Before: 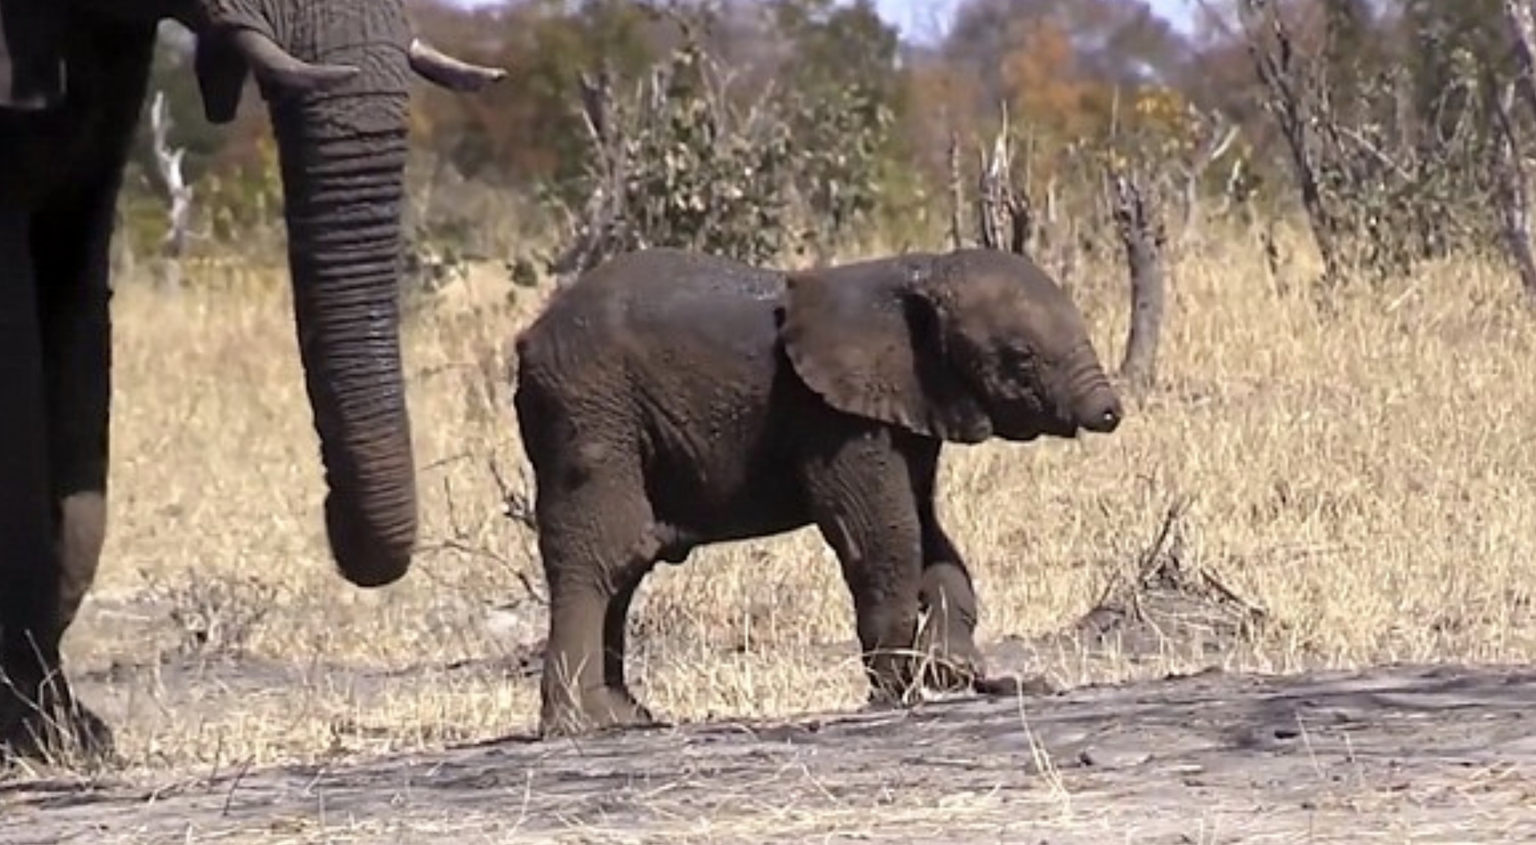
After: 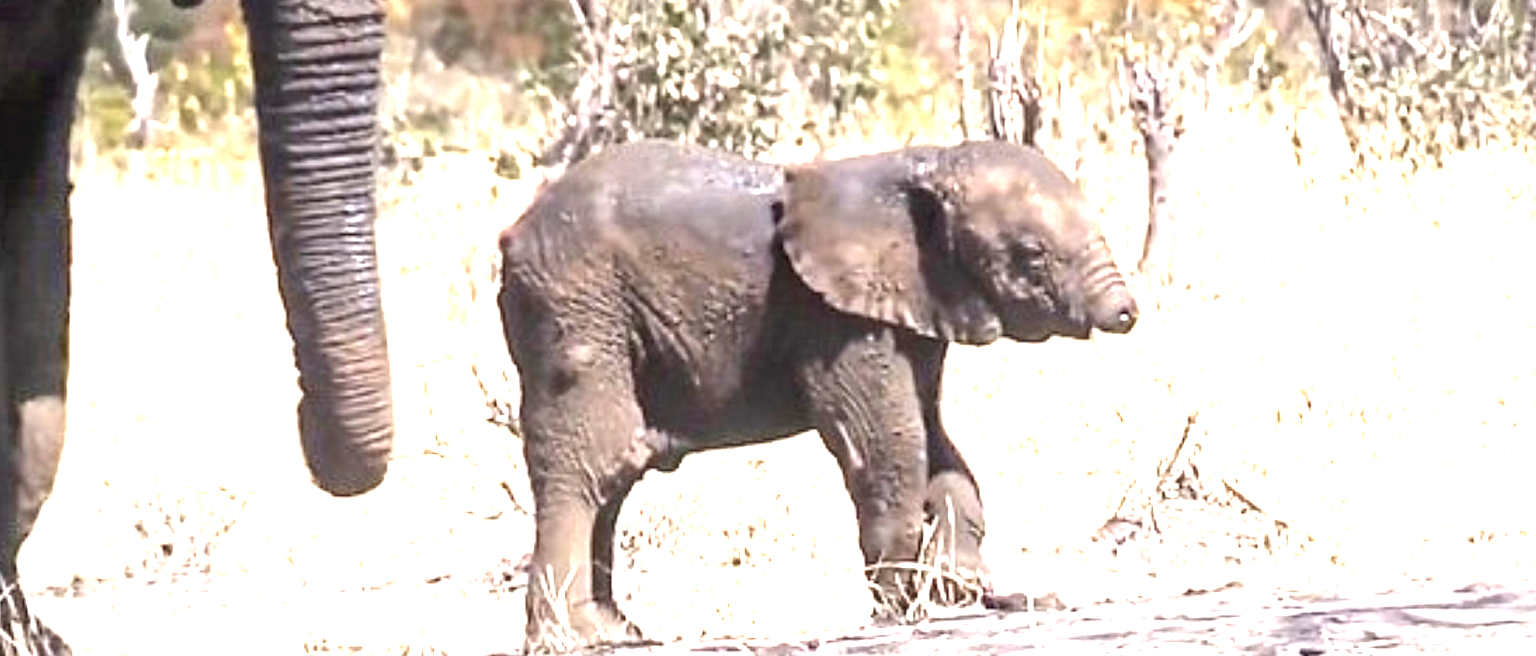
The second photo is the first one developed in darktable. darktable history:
exposure: black level correction 0, exposure 2.116 EV, compensate highlight preservation false
color zones: curves: ch0 [(0.25, 0.5) (0.423, 0.5) (0.443, 0.5) (0.521, 0.756) (0.568, 0.5) (0.576, 0.5) (0.75, 0.5)]; ch1 [(0.25, 0.5) (0.423, 0.5) (0.443, 0.5) (0.539, 0.873) (0.624, 0.565) (0.631, 0.5) (0.75, 0.5)]
local contrast: detail 130%
crop and rotate: left 2.843%, top 13.777%, right 2.39%, bottom 12.593%
